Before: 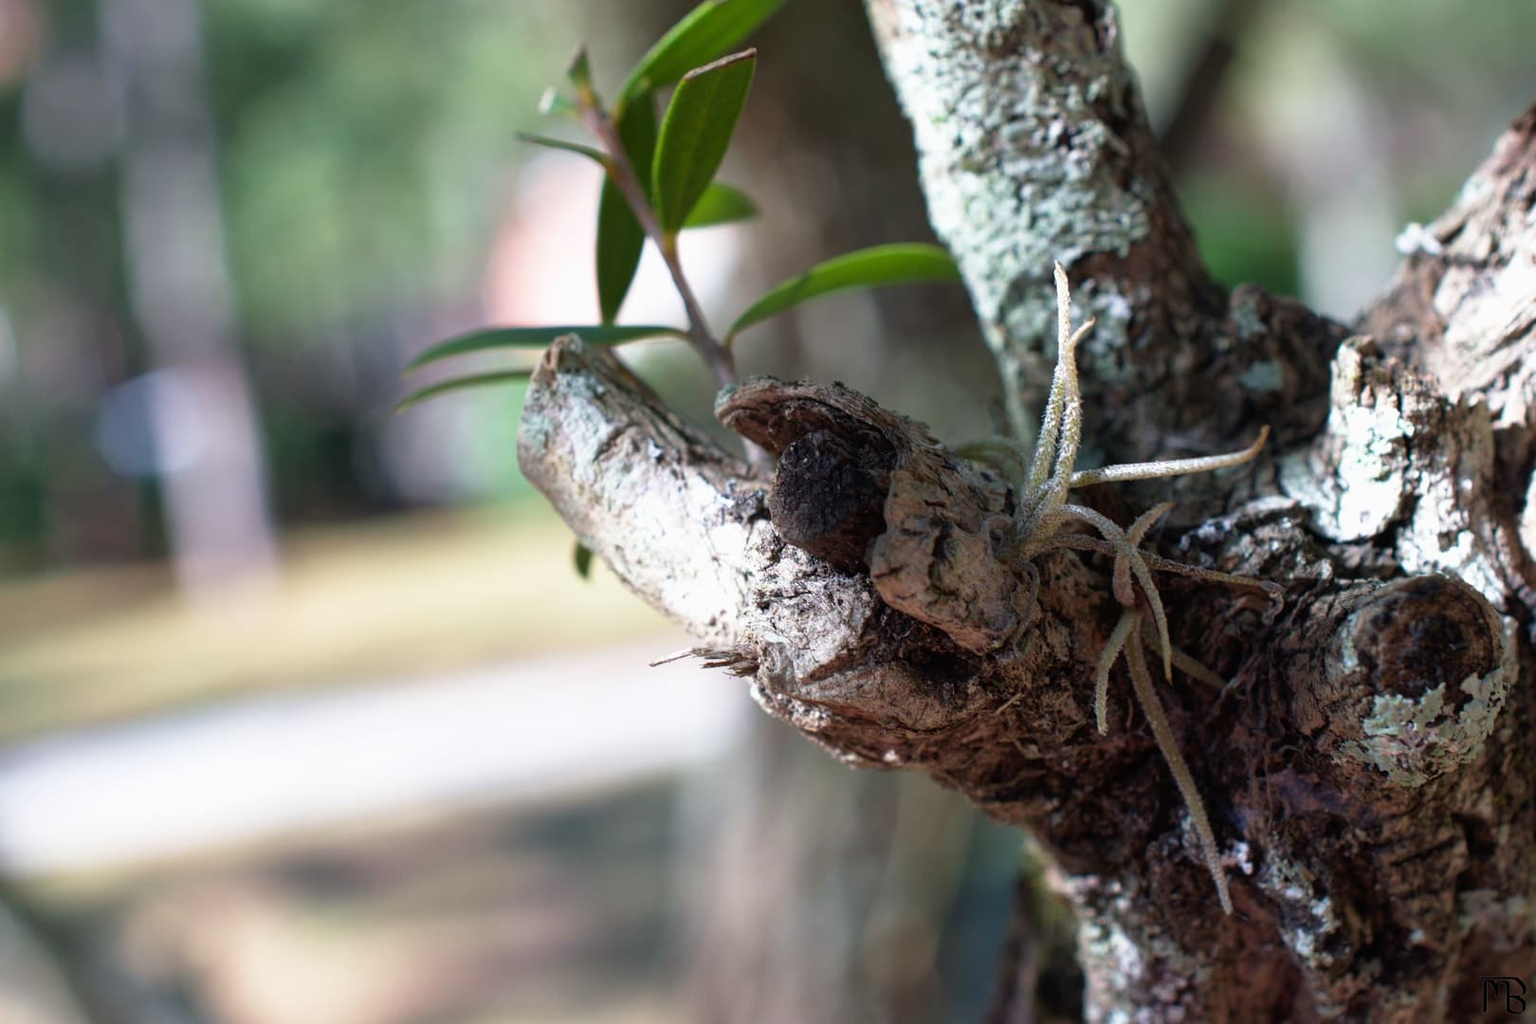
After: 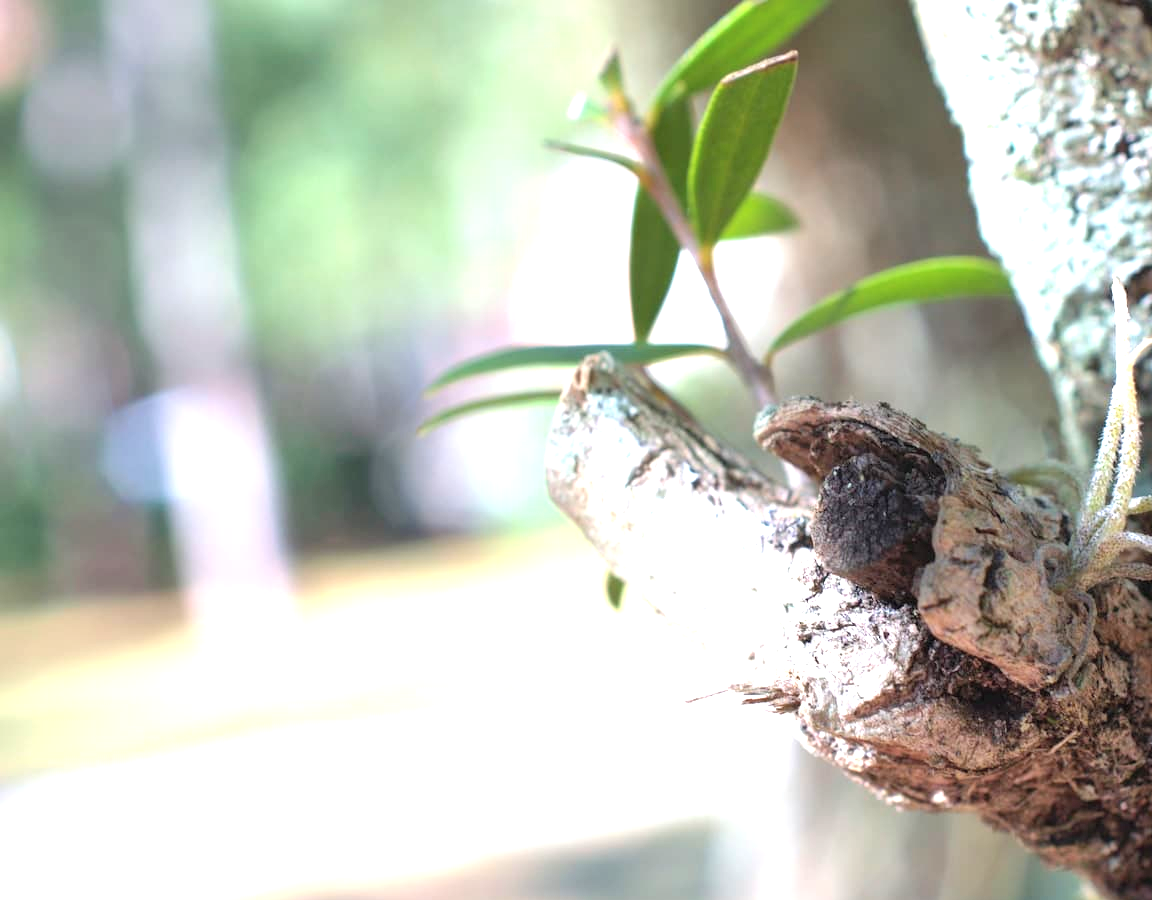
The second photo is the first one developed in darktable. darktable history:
crop: right 28.885%, bottom 16.626%
exposure: black level correction 0, exposure 1.388 EV, compensate exposure bias true, compensate highlight preservation false
contrast brightness saturation: brightness 0.13
